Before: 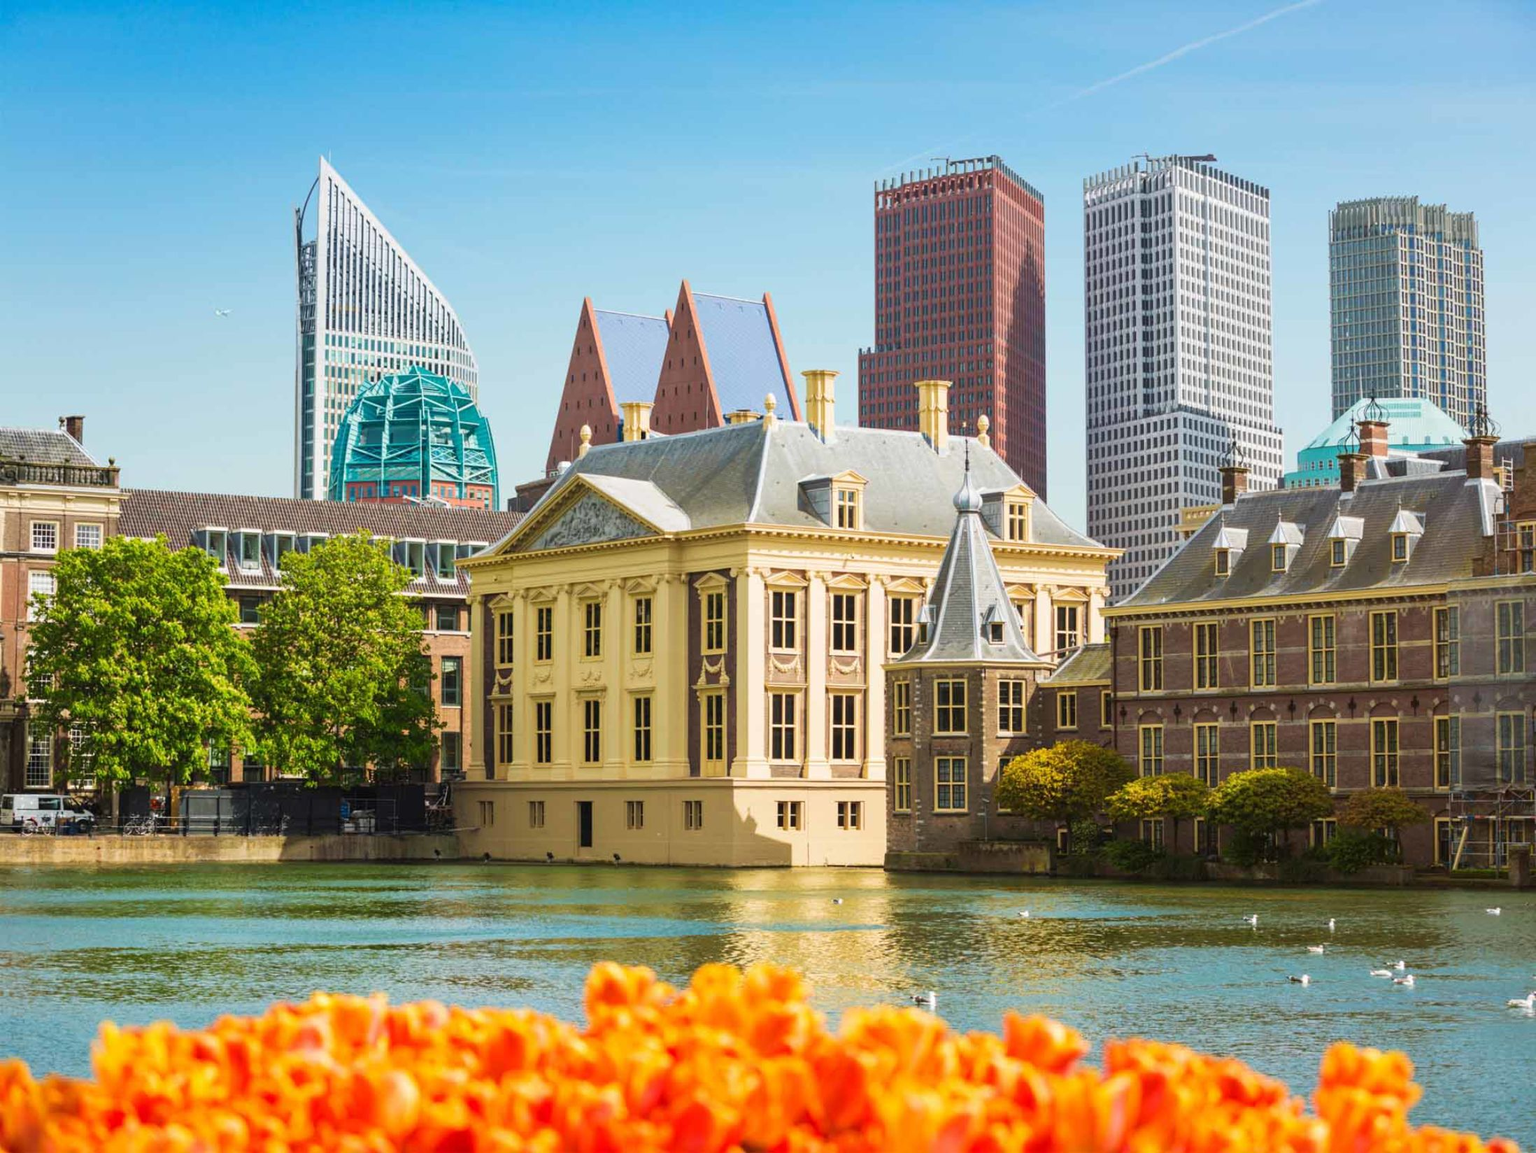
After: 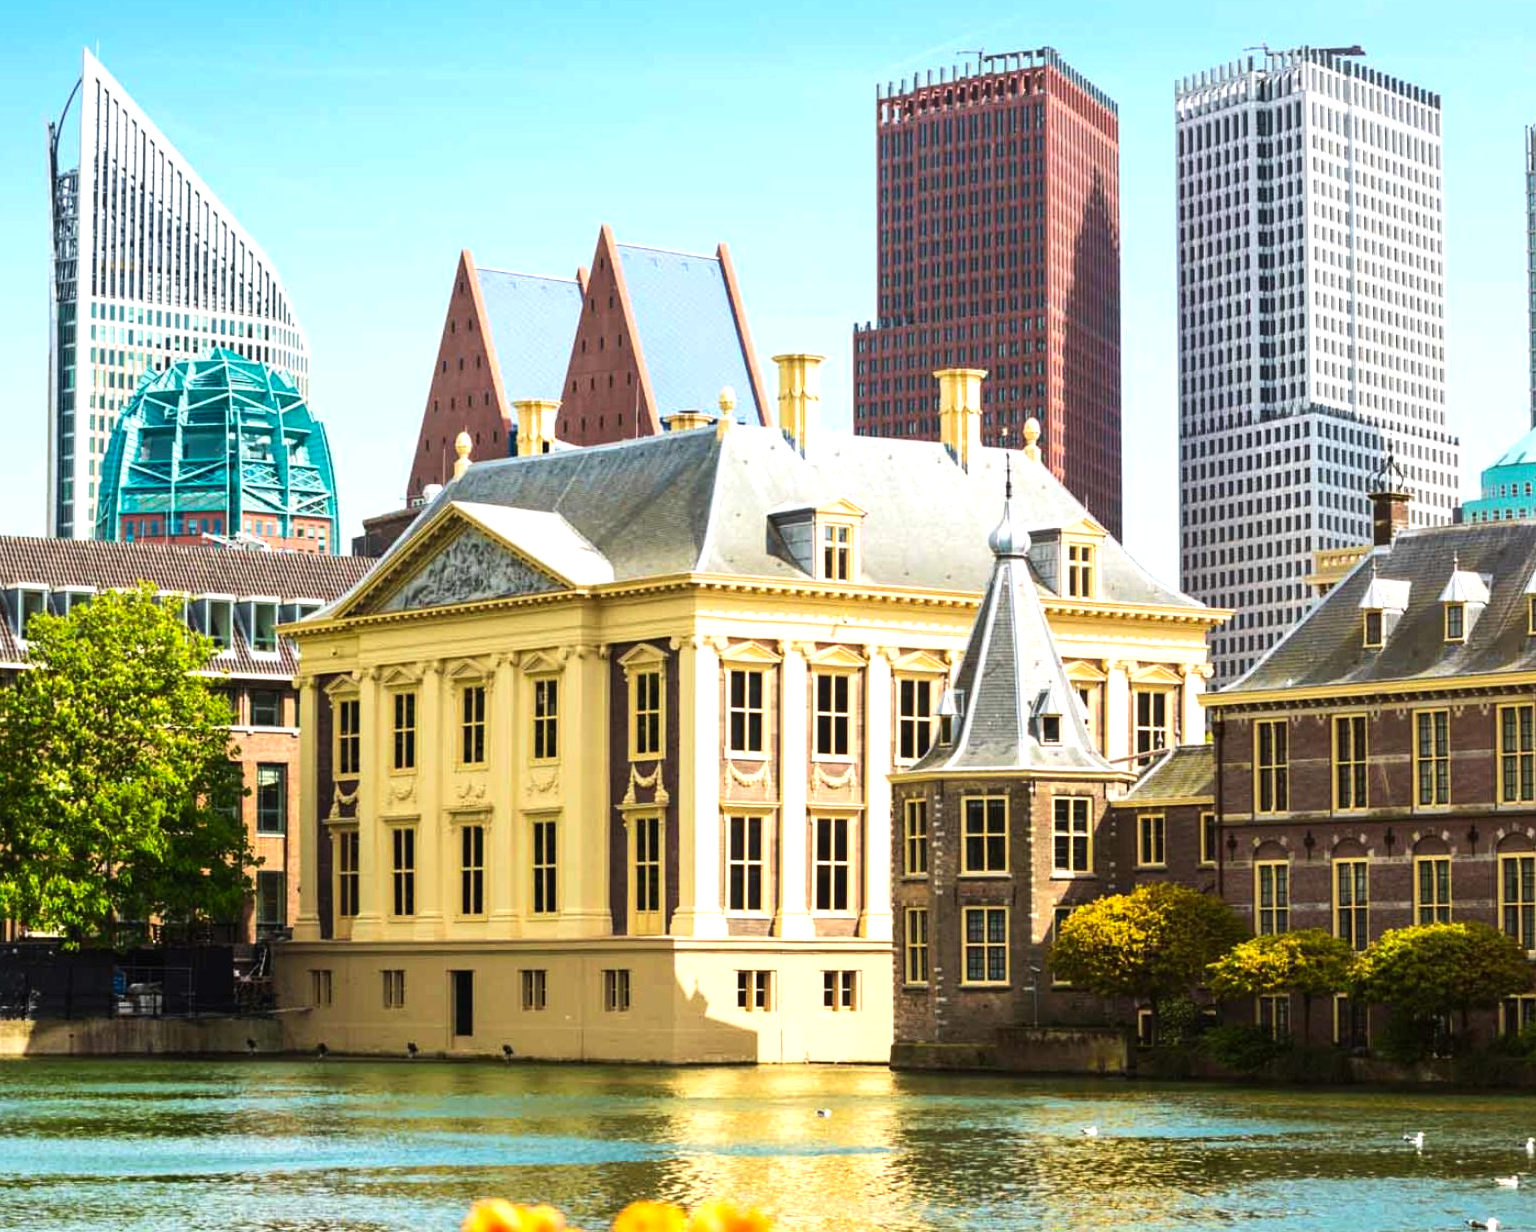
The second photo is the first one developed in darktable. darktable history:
contrast brightness saturation: contrast 0.04, saturation 0.07
tone equalizer: -8 EV -0.75 EV, -7 EV -0.7 EV, -6 EV -0.6 EV, -5 EV -0.4 EV, -3 EV 0.4 EV, -2 EV 0.6 EV, -1 EV 0.7 EV, +0 EV 0.75 EV, edges refinement/feathering 500, mask exposure compensation -1.57 EV, preserve details no
crop and rotate: left 17.046%, top 10.659%, right 12.989%, bottom 14.553%
